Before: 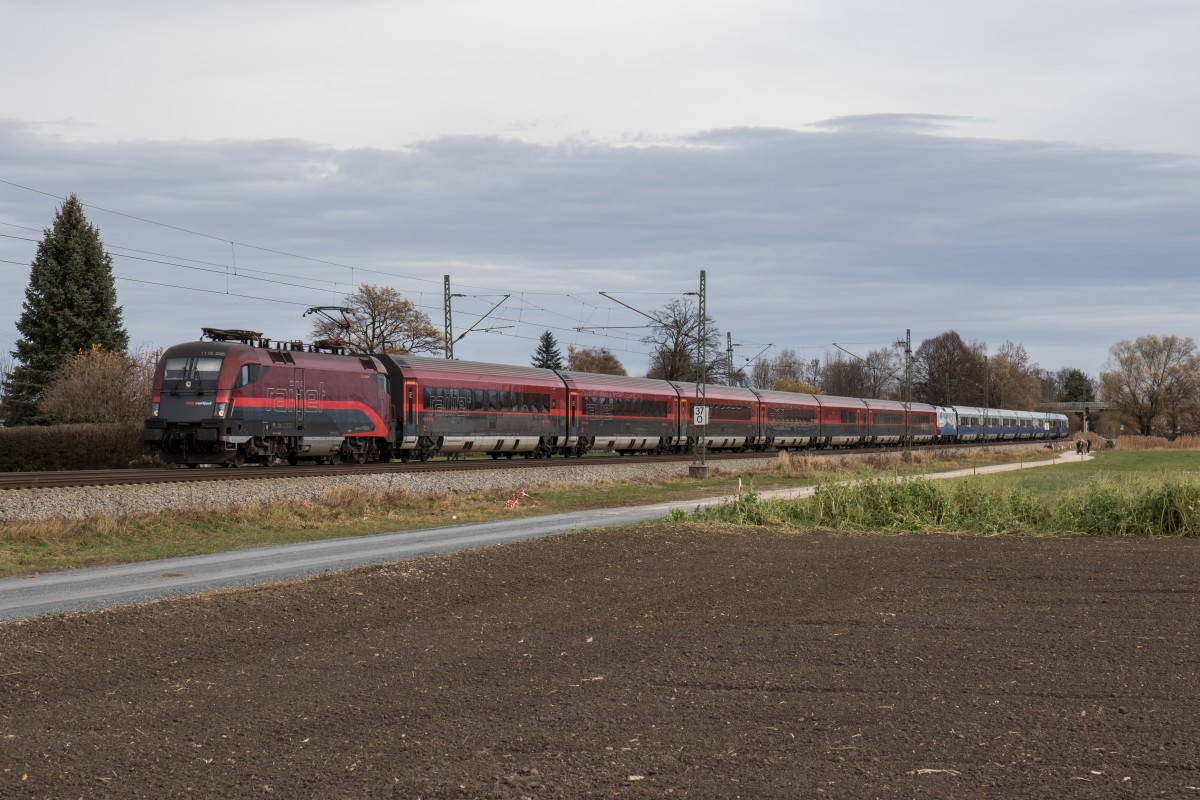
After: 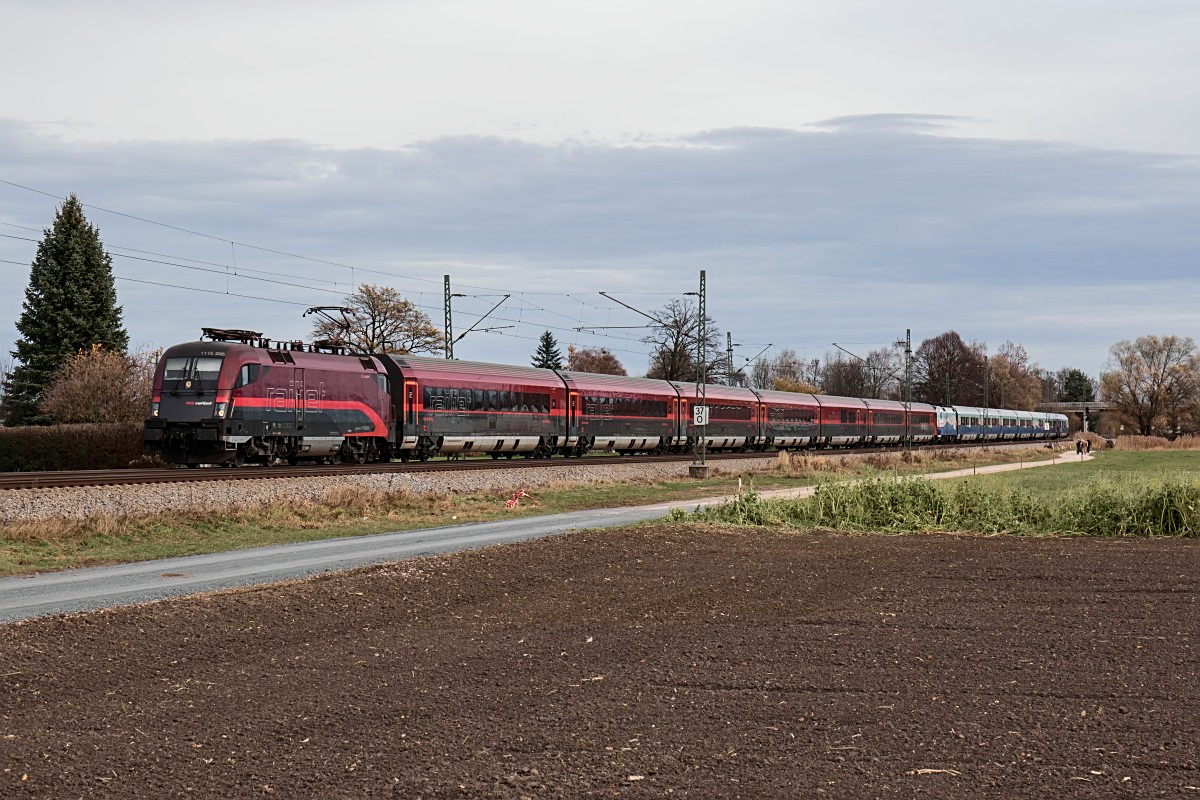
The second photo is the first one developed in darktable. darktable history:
color balance: output saturation 110%
tone curve: curves: ch0 [(0, 0) (0.105, 0.068) (0.181, 0.14) (0.28, 0.259) (0.384, 0.404) (0.485, 0.531) (0.638, 0.681) (0.87, 0.883) (1, 0.977)]; ch1 [(0, 0) (0.161, 0.092) (0.35, 0.33) (0.379, 0.401) (0.456, 0.469) (0.501, 0.499) (0.516, 0.524) (0.562, 0.569) (0.635, 0.646) (1, 1)]; ch2 [(0, 0) (0.371, 0.362) (0.437, 0.437) (0.5, 0.5) (0.53, 0.524) (0.56, 0.561) (0.622, 0.606) (1, 1)], color space Lab, independent channels, preserve colors none
sharpen: on, module defaults
